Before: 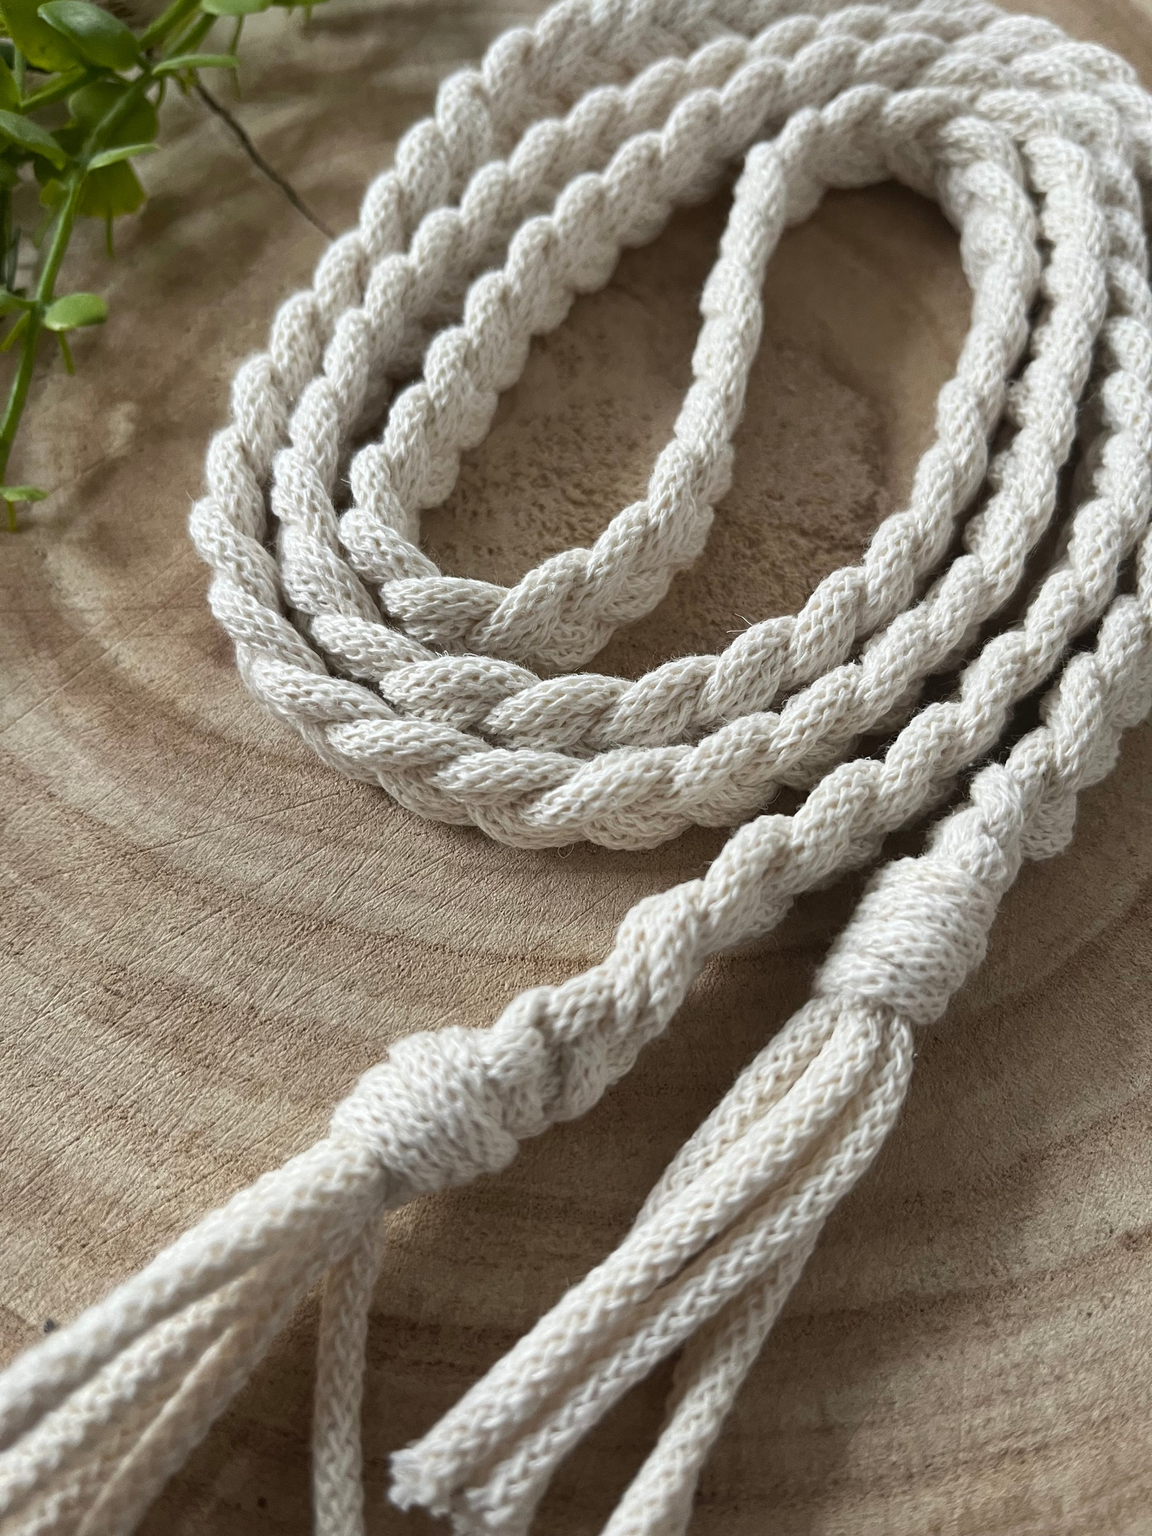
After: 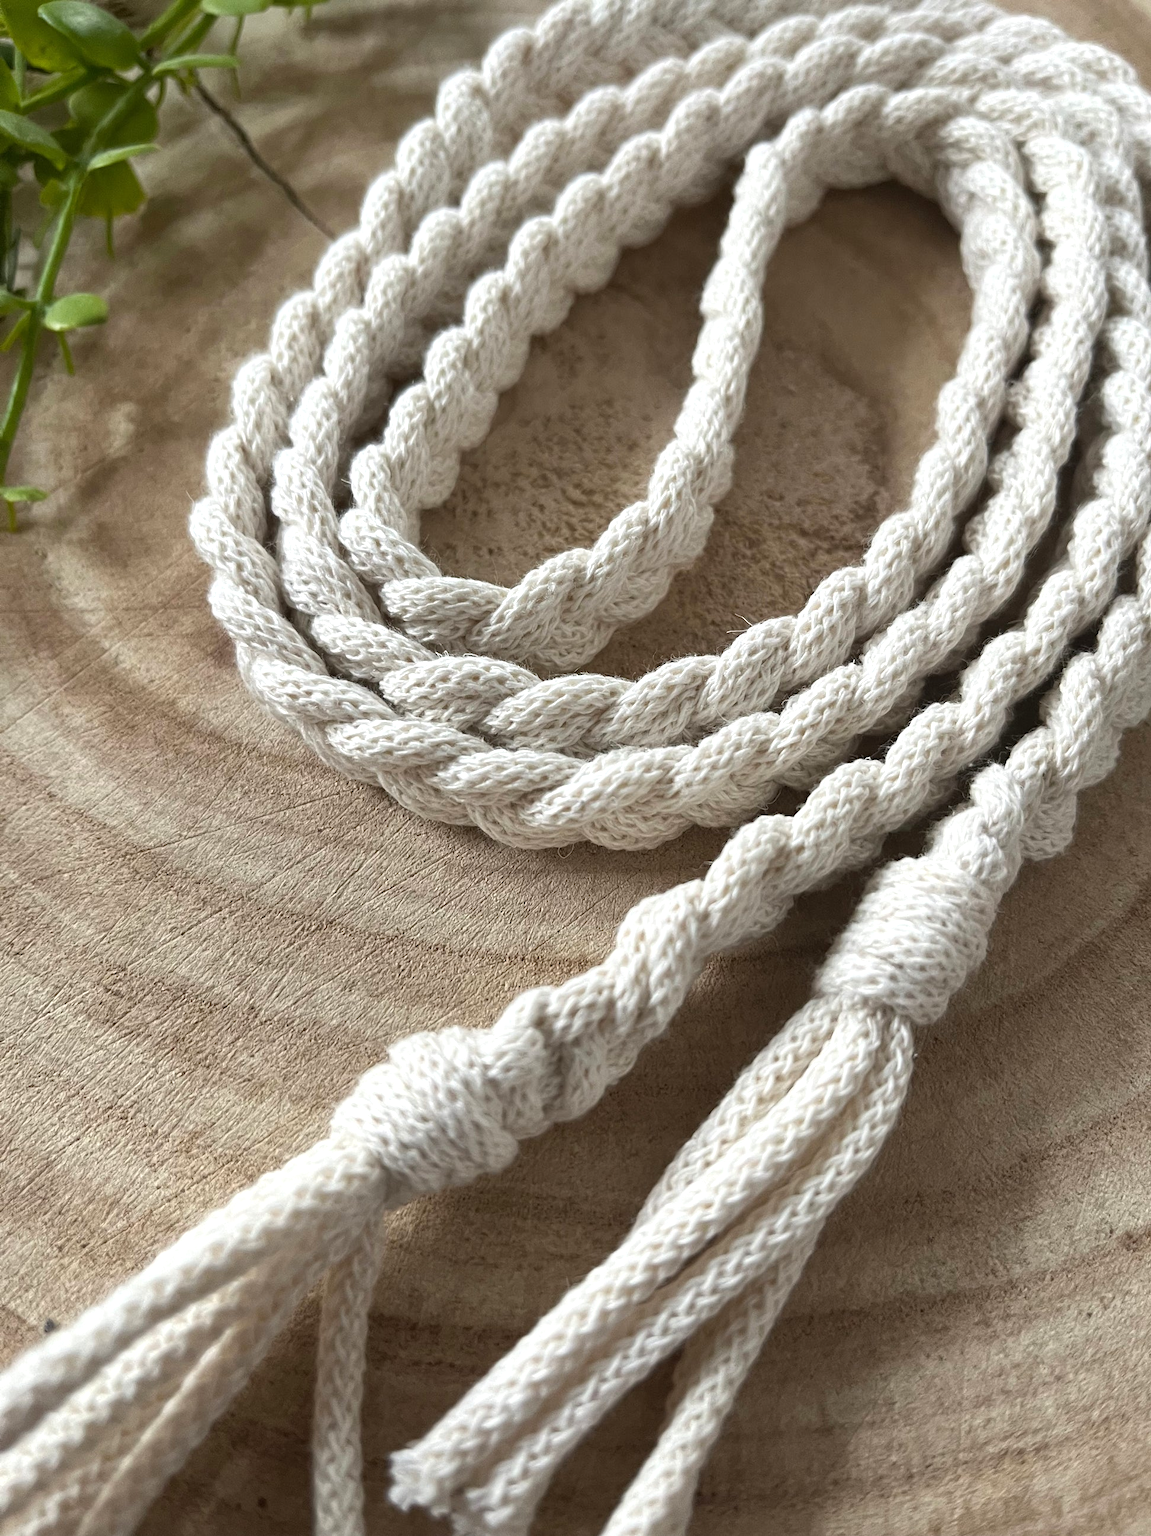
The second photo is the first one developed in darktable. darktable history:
white balance: emerald 1
exposure: exposure 0.3 EV, compensate highlight preservation false
